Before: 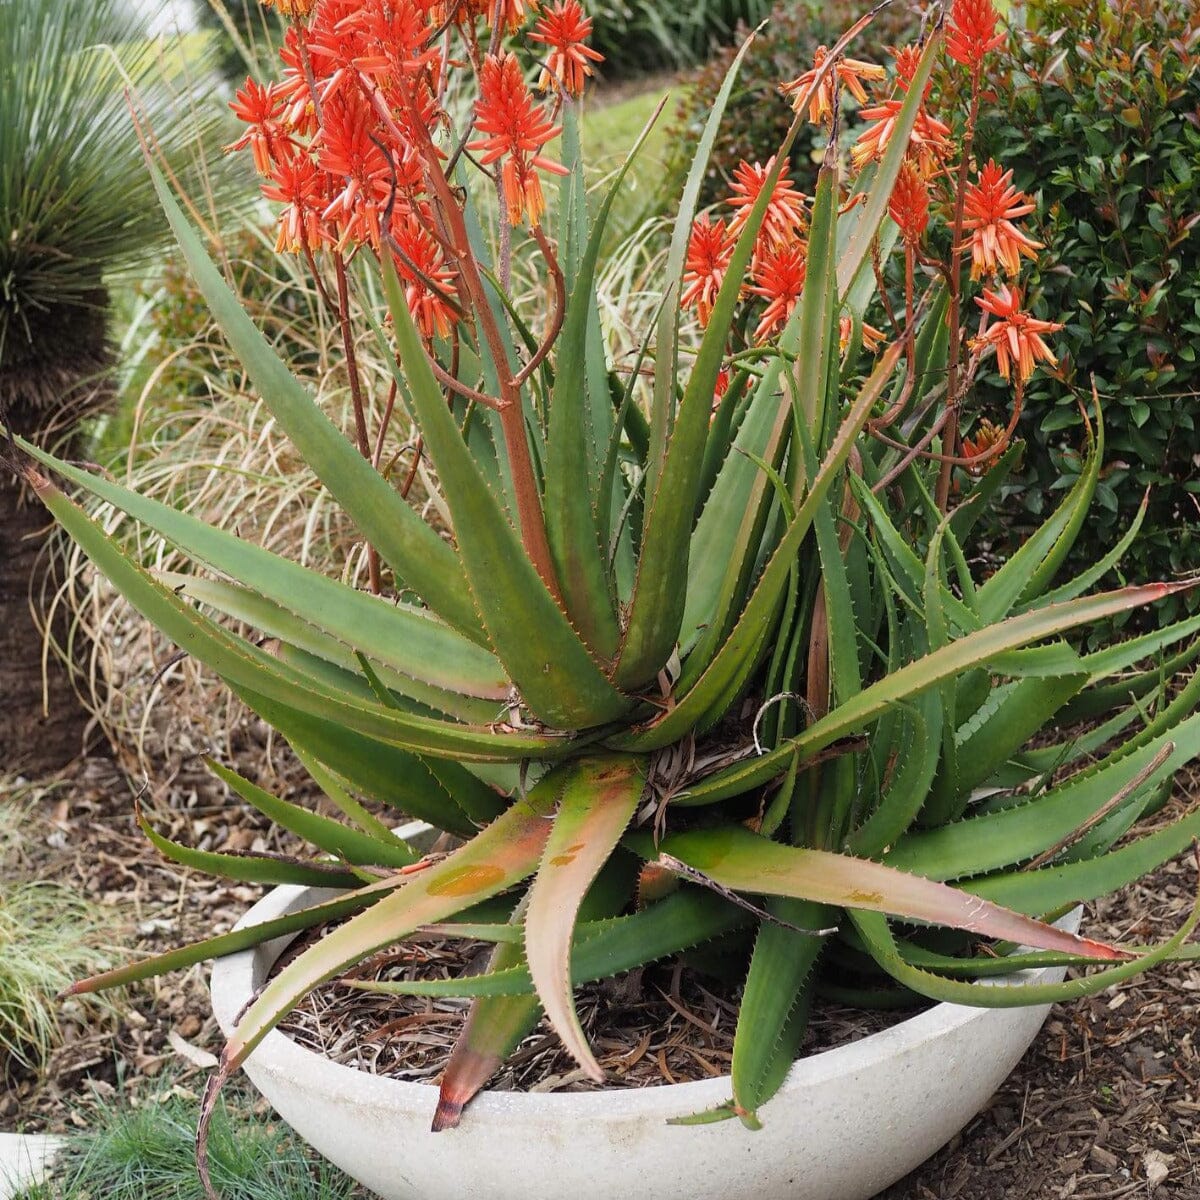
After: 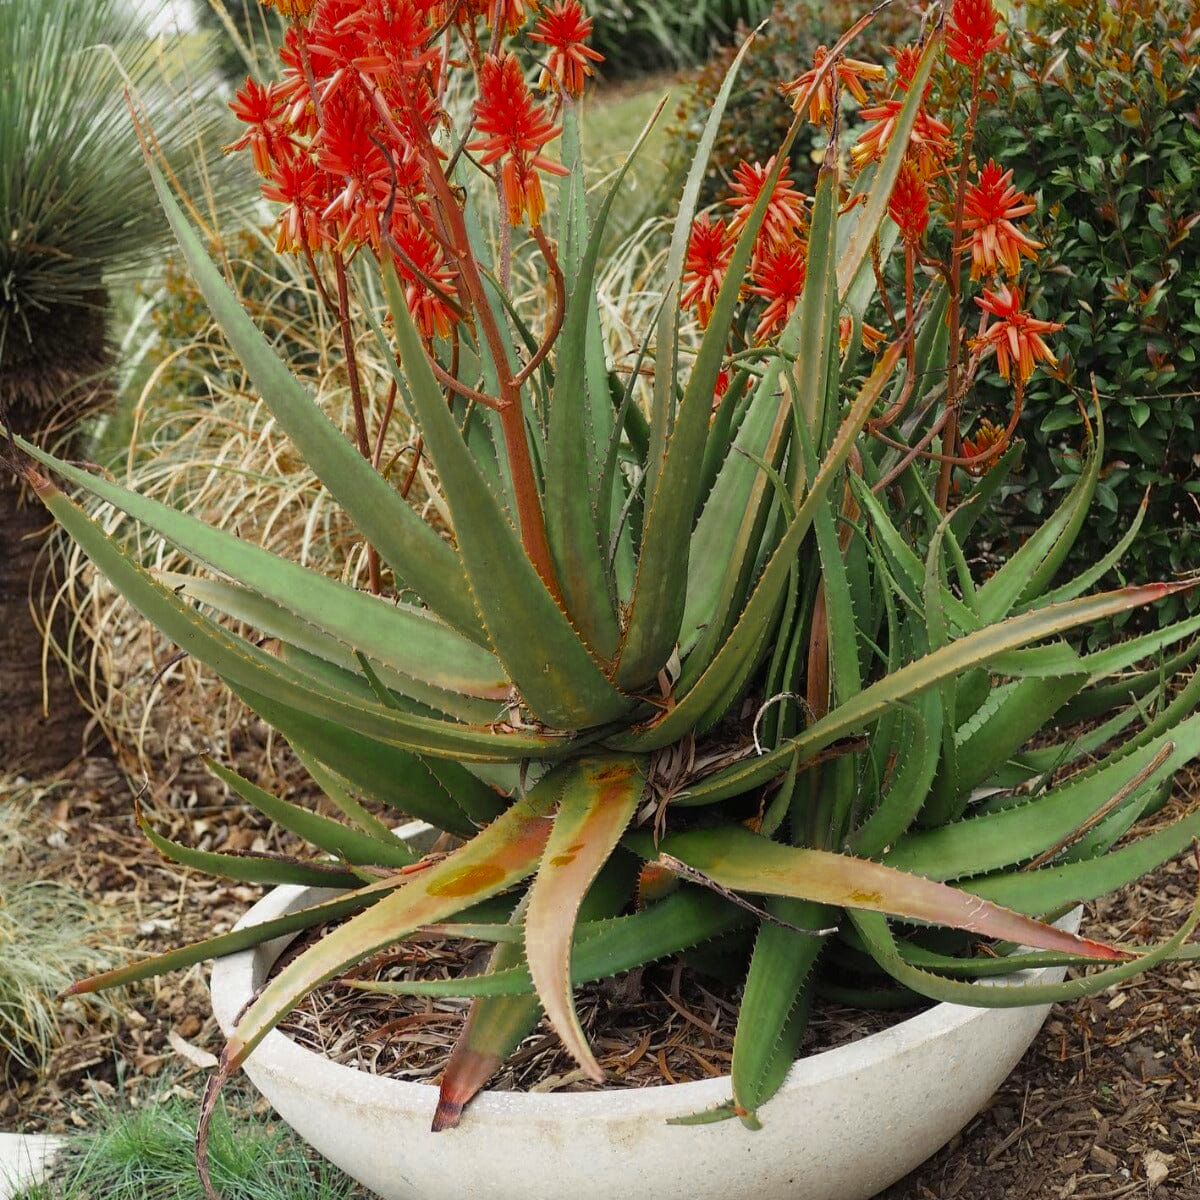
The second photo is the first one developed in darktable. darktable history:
color zones: curves: ch0 [(0.11, 0.396) (0.195, 0.36) (0.25, 0.5) (0.303, 0.412) (0.357, 0.544) (0.75, 0.5) (0.967, 0.328)]; ch1 [(0, 0.468) (0.112, 0.512) (0.202, 0.6) (0.25, 0.5) (0.307, 0.352) (0.357, 0.544) (0.75, 0.5) (0.963, 0.524)]
rgb curve: curves: ch2 [(0, 0) (0.567, 0.512) (1, 1)], mode RGB, independent channels
